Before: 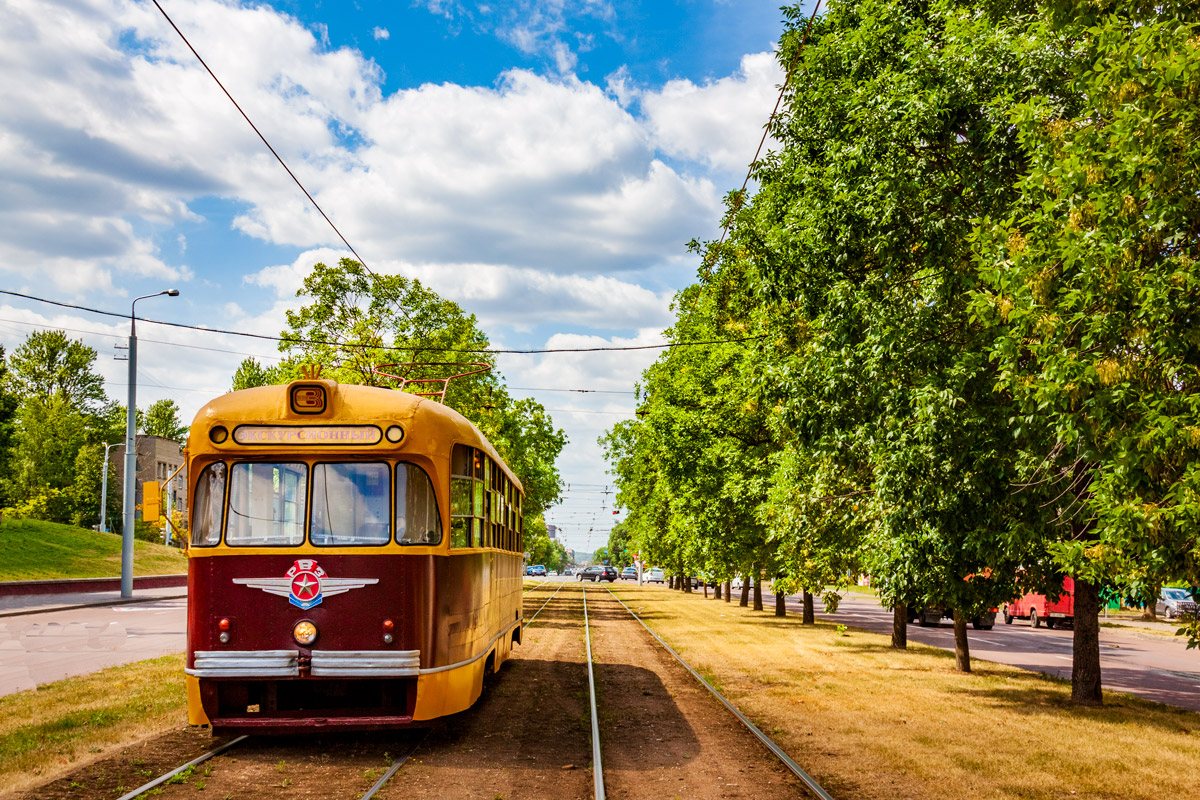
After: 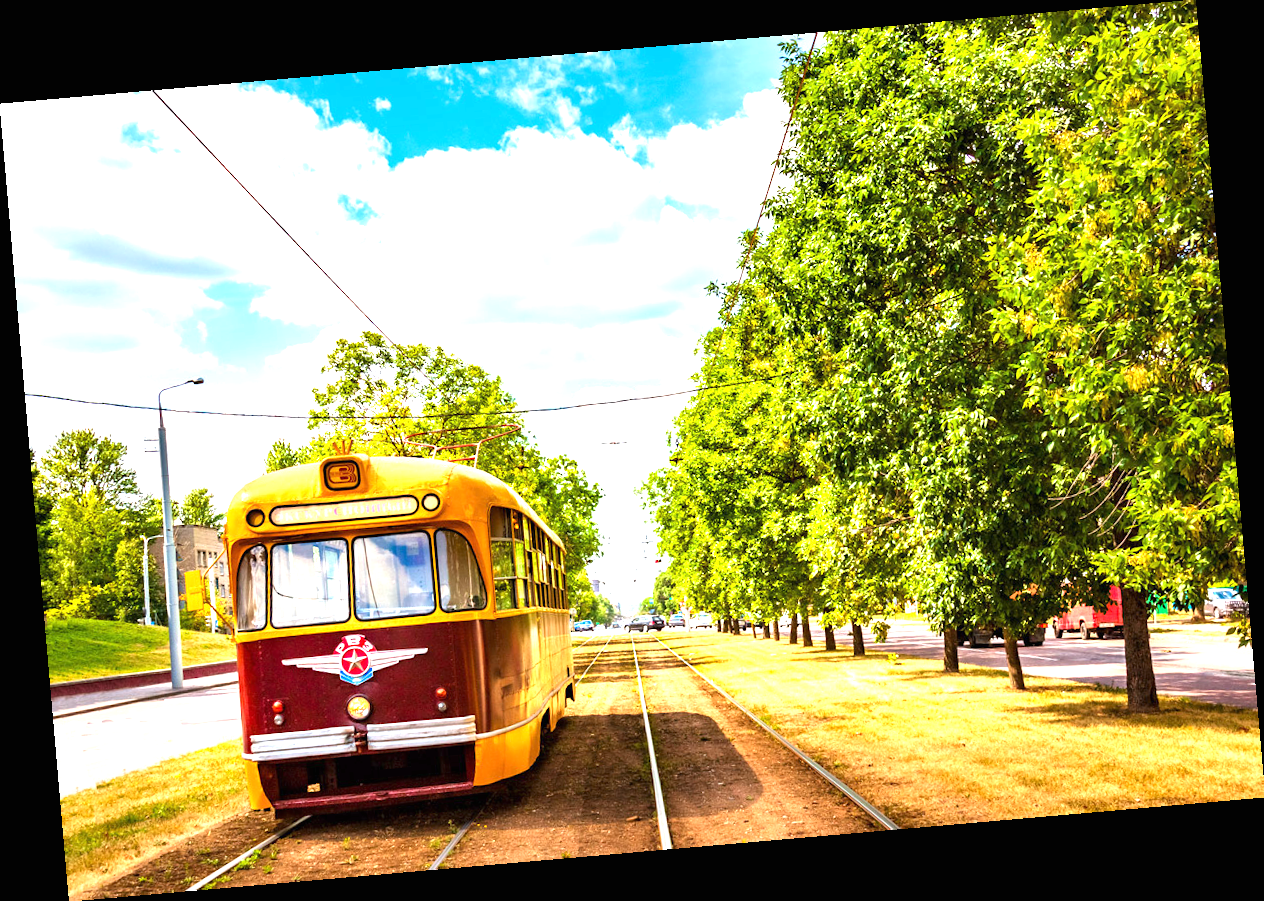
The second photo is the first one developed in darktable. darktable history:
rotate and perspective: rotation -4.98°, automatic cropping off
exposure: black level correction 0, exposure 1.379 EV, compensate exposure bias true, compensate highlight preservation false
